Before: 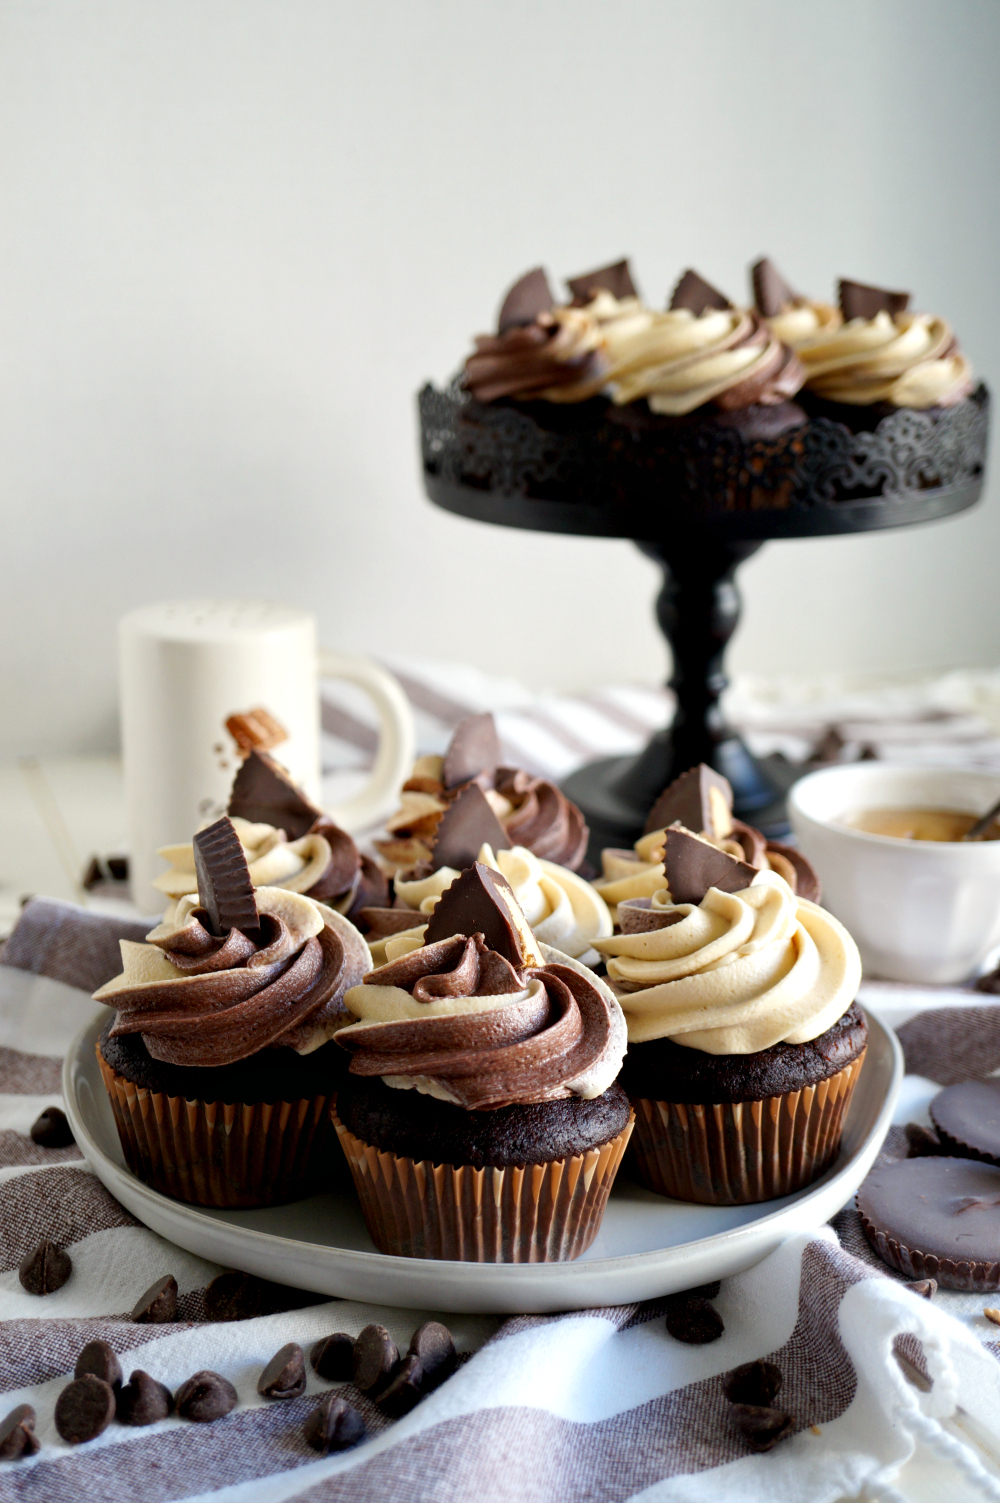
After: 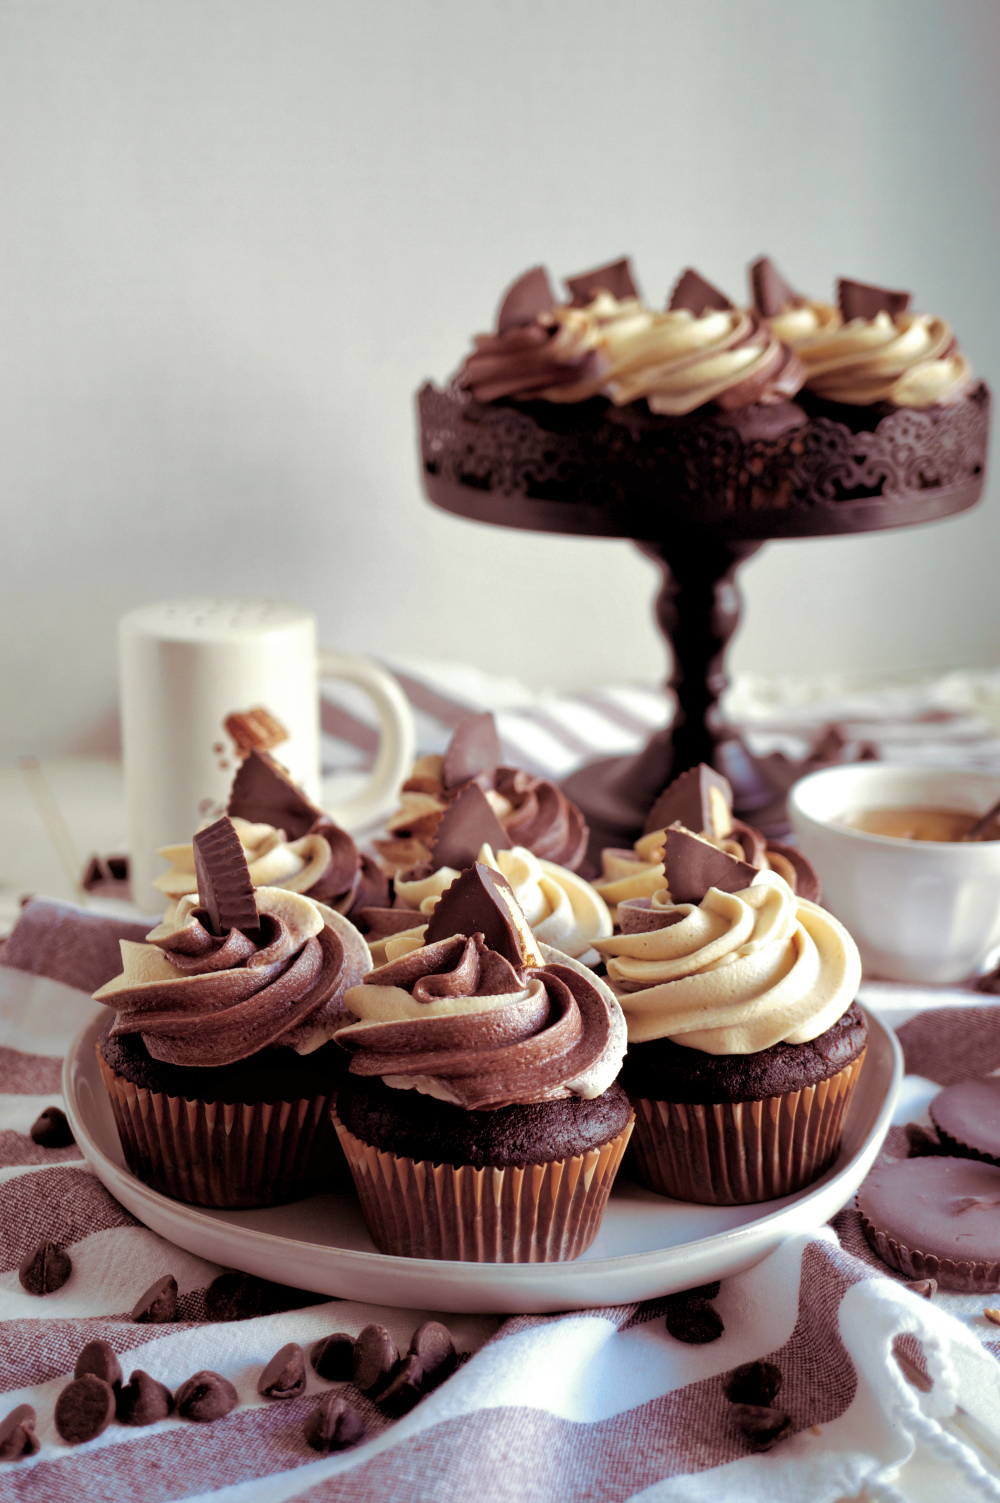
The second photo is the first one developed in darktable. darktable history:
shadows and highlights: on, module defaults
split-toning: on, module defaults
